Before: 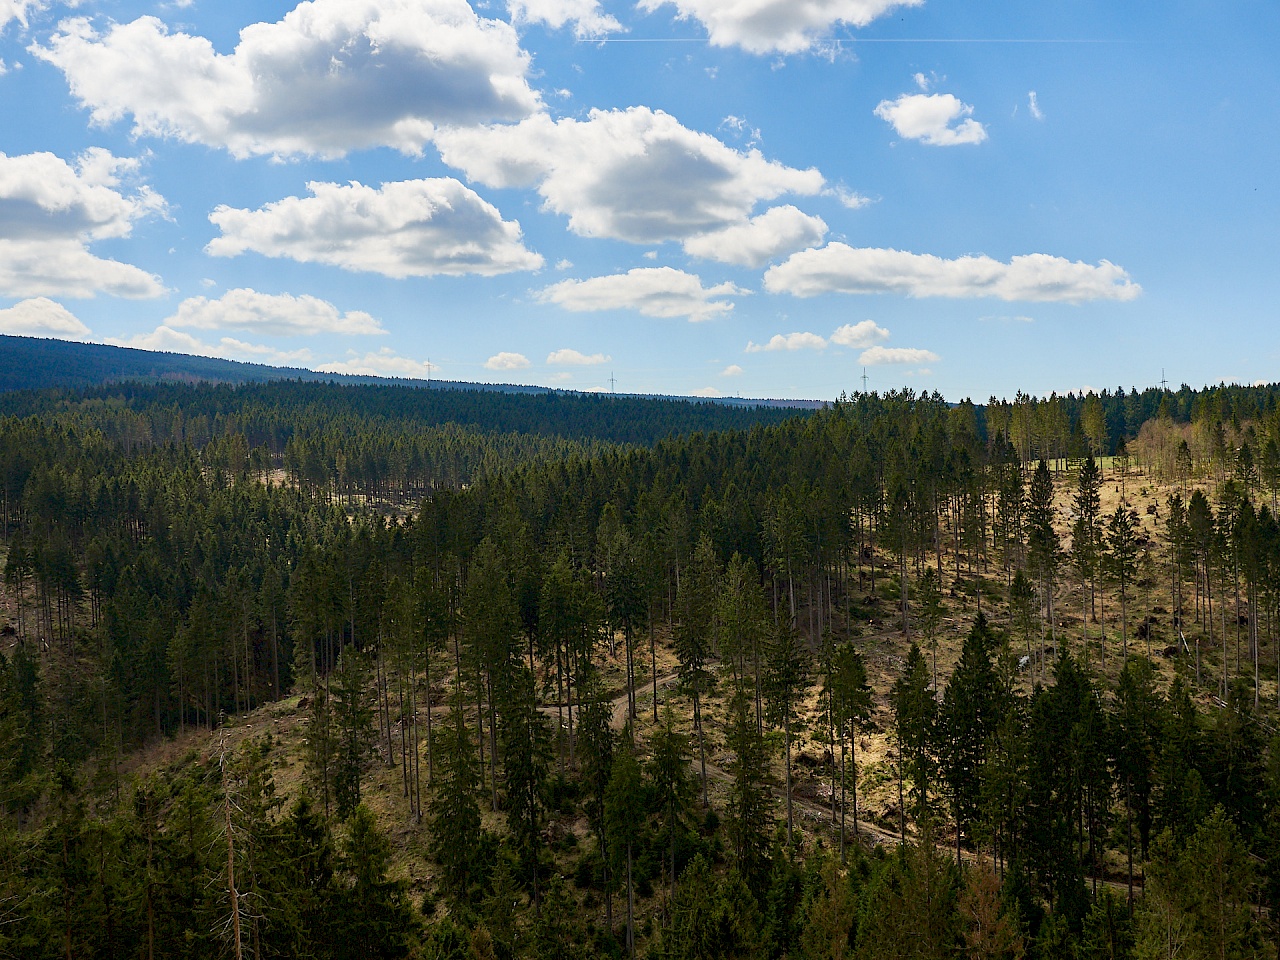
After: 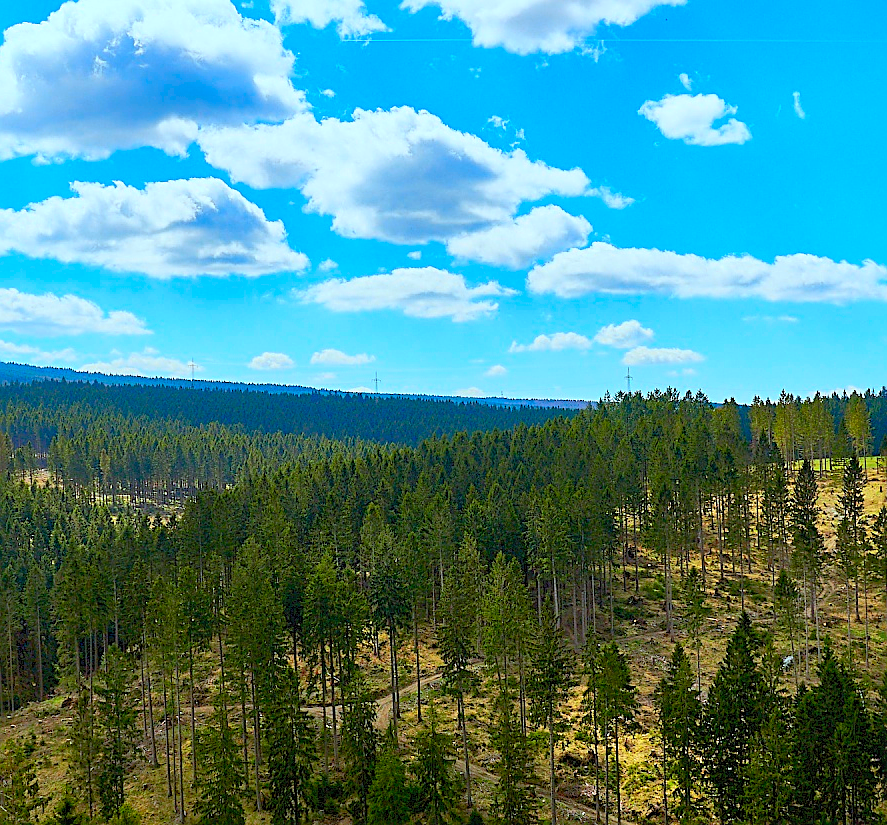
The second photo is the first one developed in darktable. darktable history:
crop: left 18.479%, right 12.2%, bottom 13.971%
contrast brightness saturation: contrast 0.2, brightness 0.2, saturation 0.8
white balance: red 0.925, blue 1.046
sharpen: on, module defaults
shadows and highlights: on, module defaults
